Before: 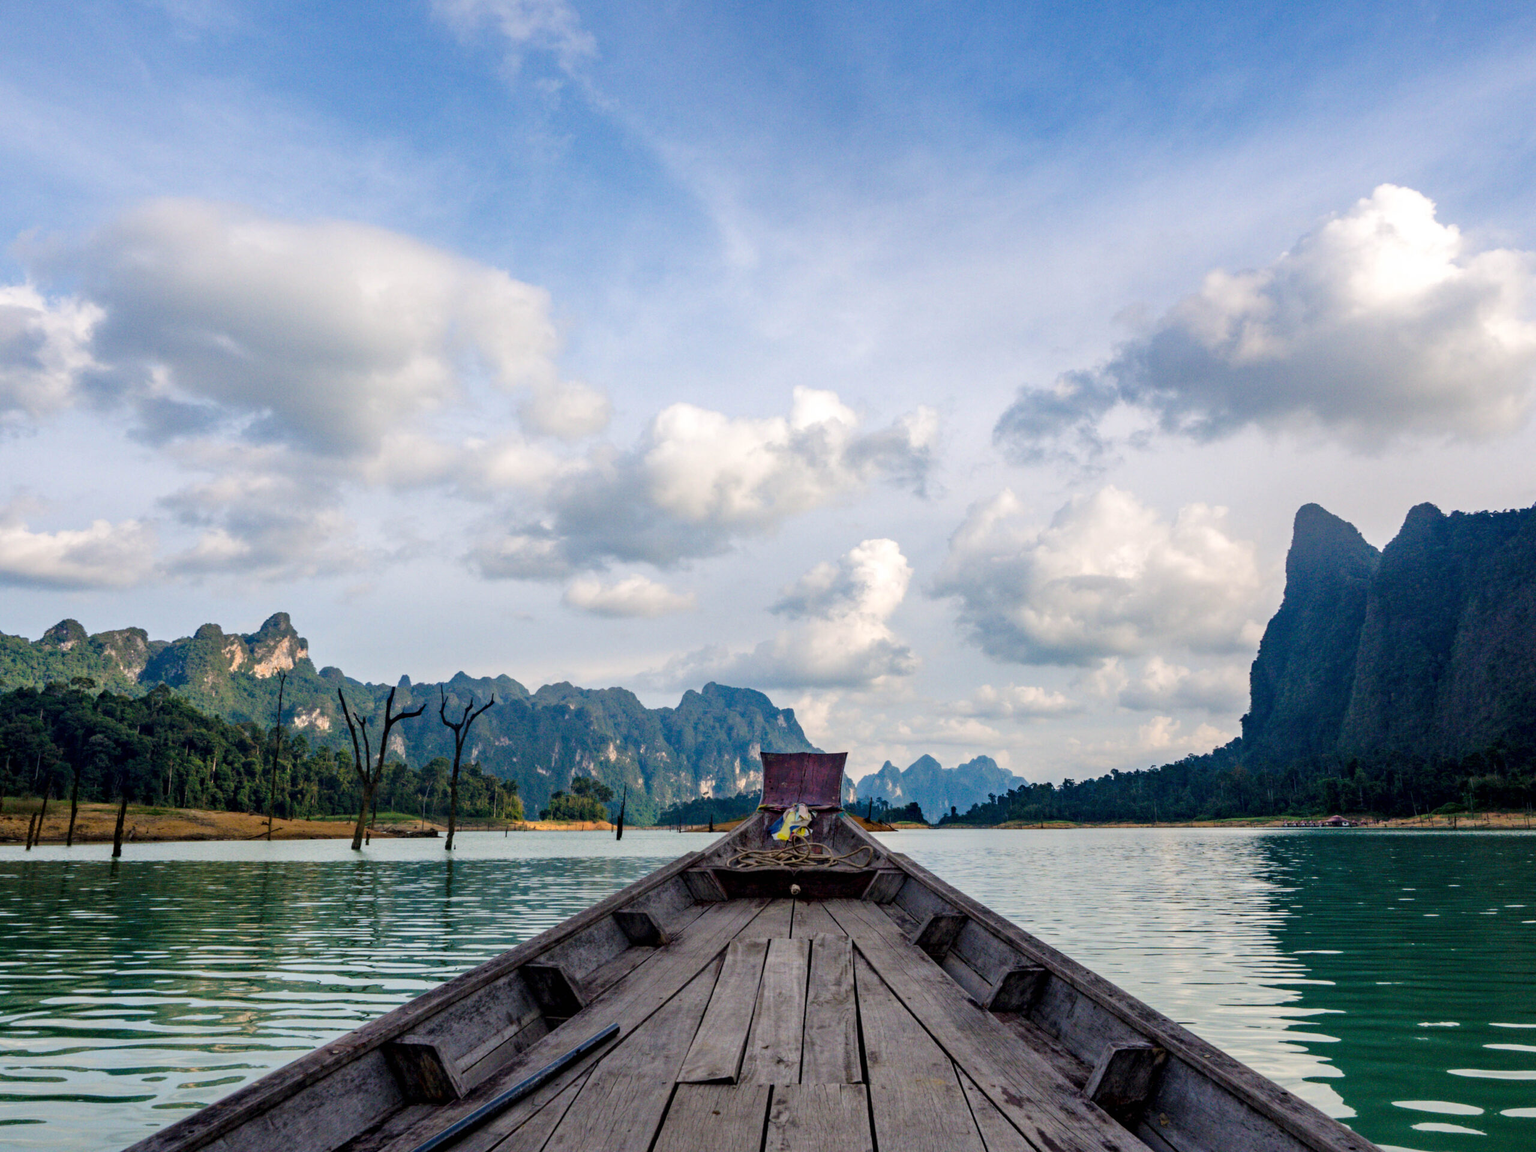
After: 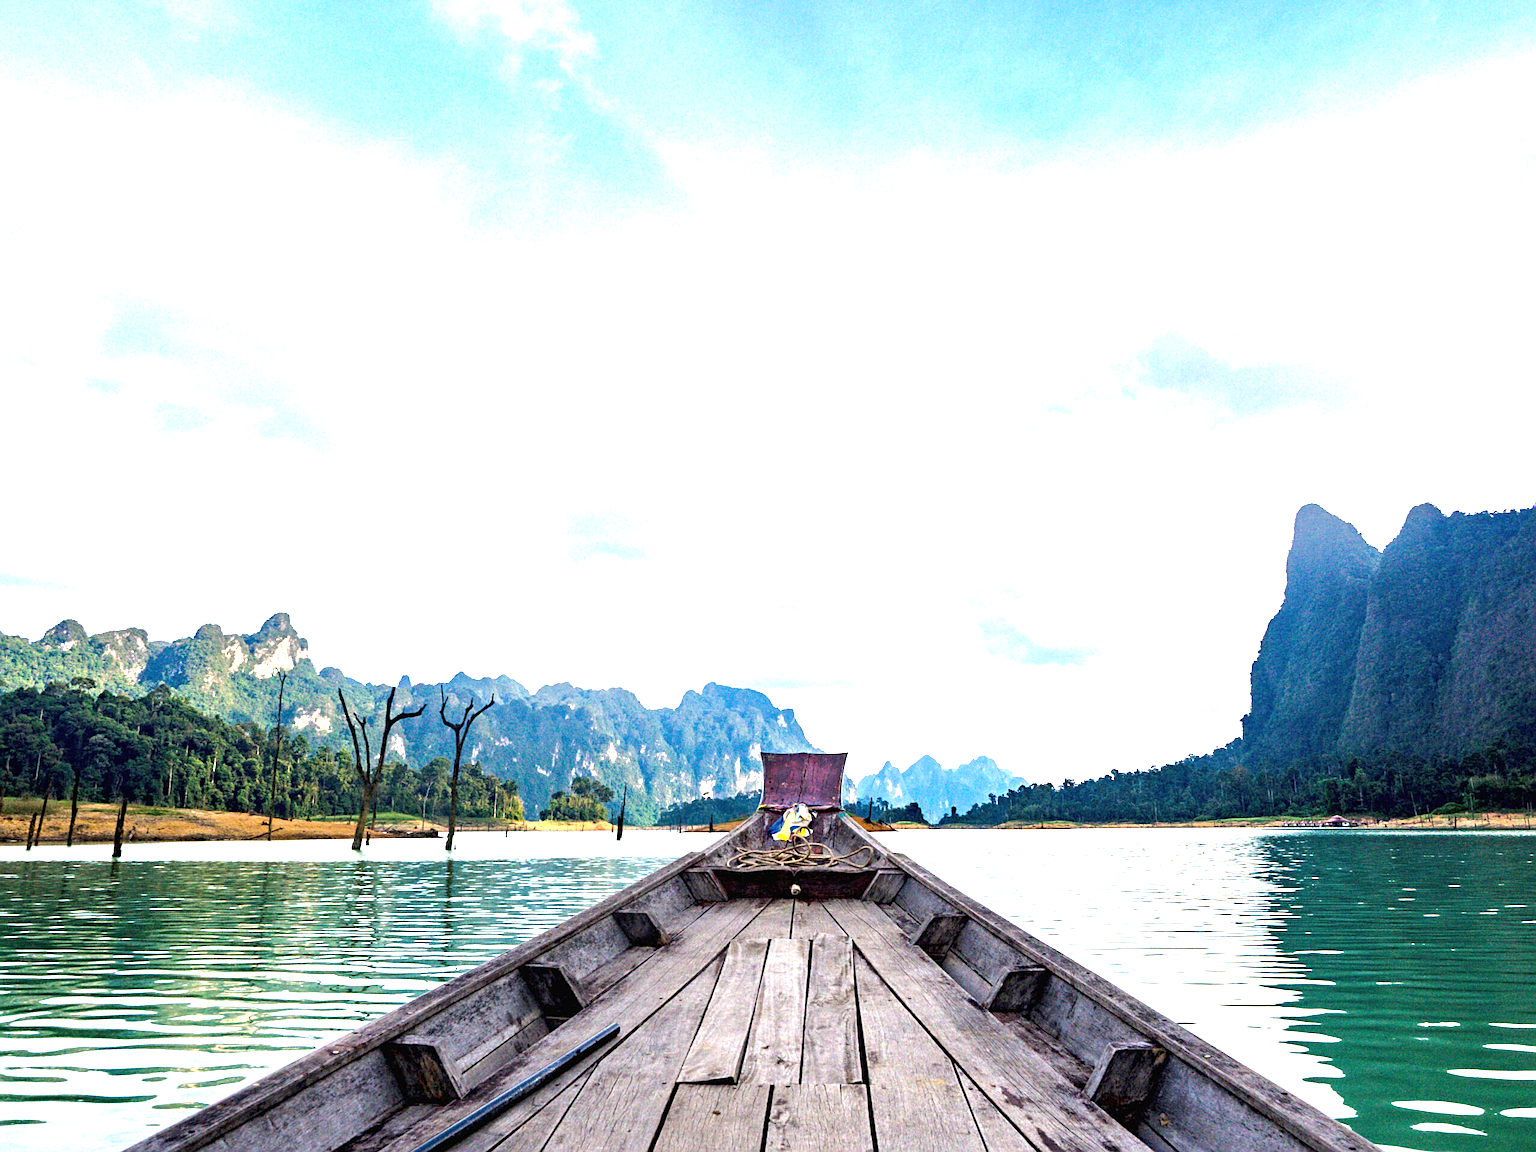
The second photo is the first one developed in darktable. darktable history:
sharpen: on, module defaults
exposure: black level correction 0, exposure 1.747 EV, compensate exposure bias true, compensate highlight preservation false
